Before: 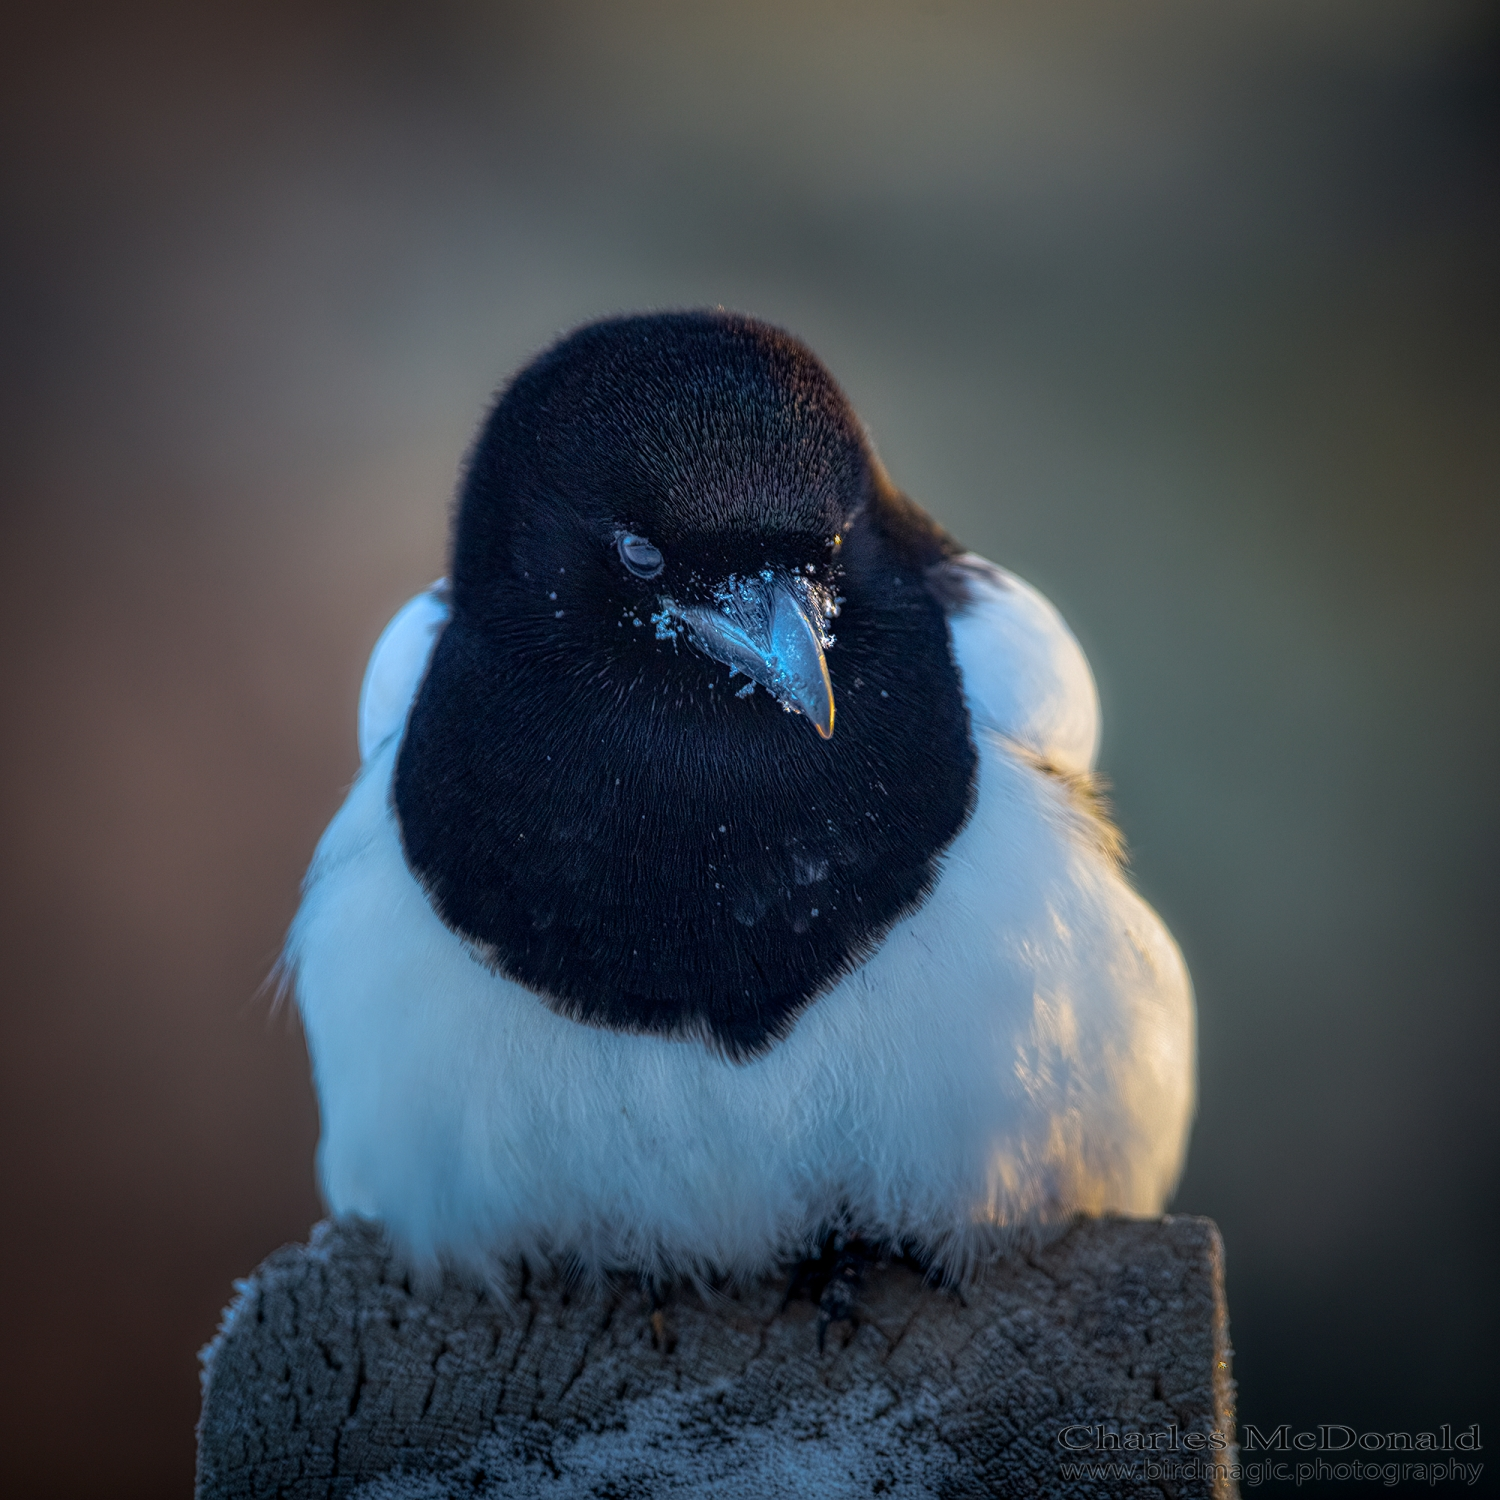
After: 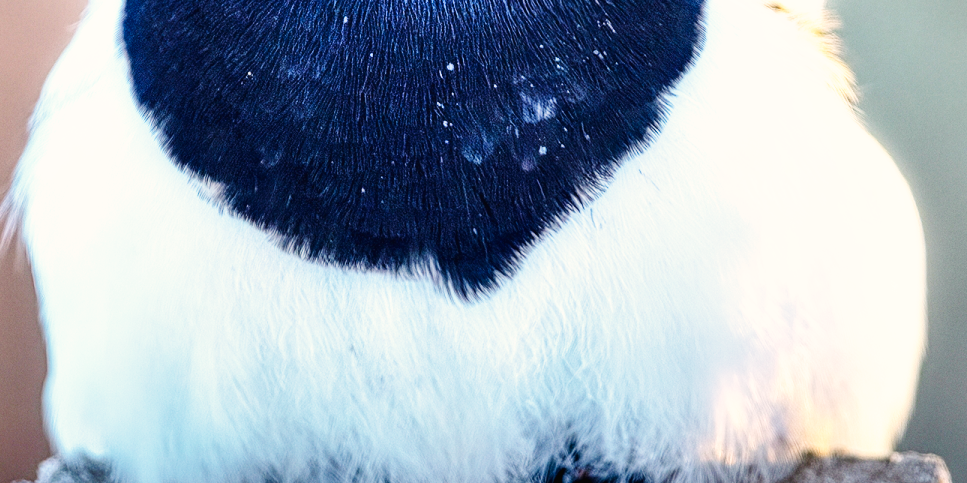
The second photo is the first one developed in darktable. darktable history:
crop: left 18.154%, top 50.839%, right 17.353%, bottom 16.896%
shadows and highlights: low approximation 0.01, soften with gaussian
base curve: curves: ch0 [(0, 0.003) (0.001, 0.002) (0.006, 0.004) (0.02, 0.022) (0.048, 0.086) (0.094, 0.234) (0.162, 0.431) (0.258, 0.629) (0.385, 0.8) (0.548, 0.918) (0.751, 0.988) (1, 1)], preserve colors none
color correction: highlights a* 3.8, highlights b* 5.13
exposure: black level correction 0, exposure 1.199 EV, compensate exposure bias true, compensate highlight preservation false
